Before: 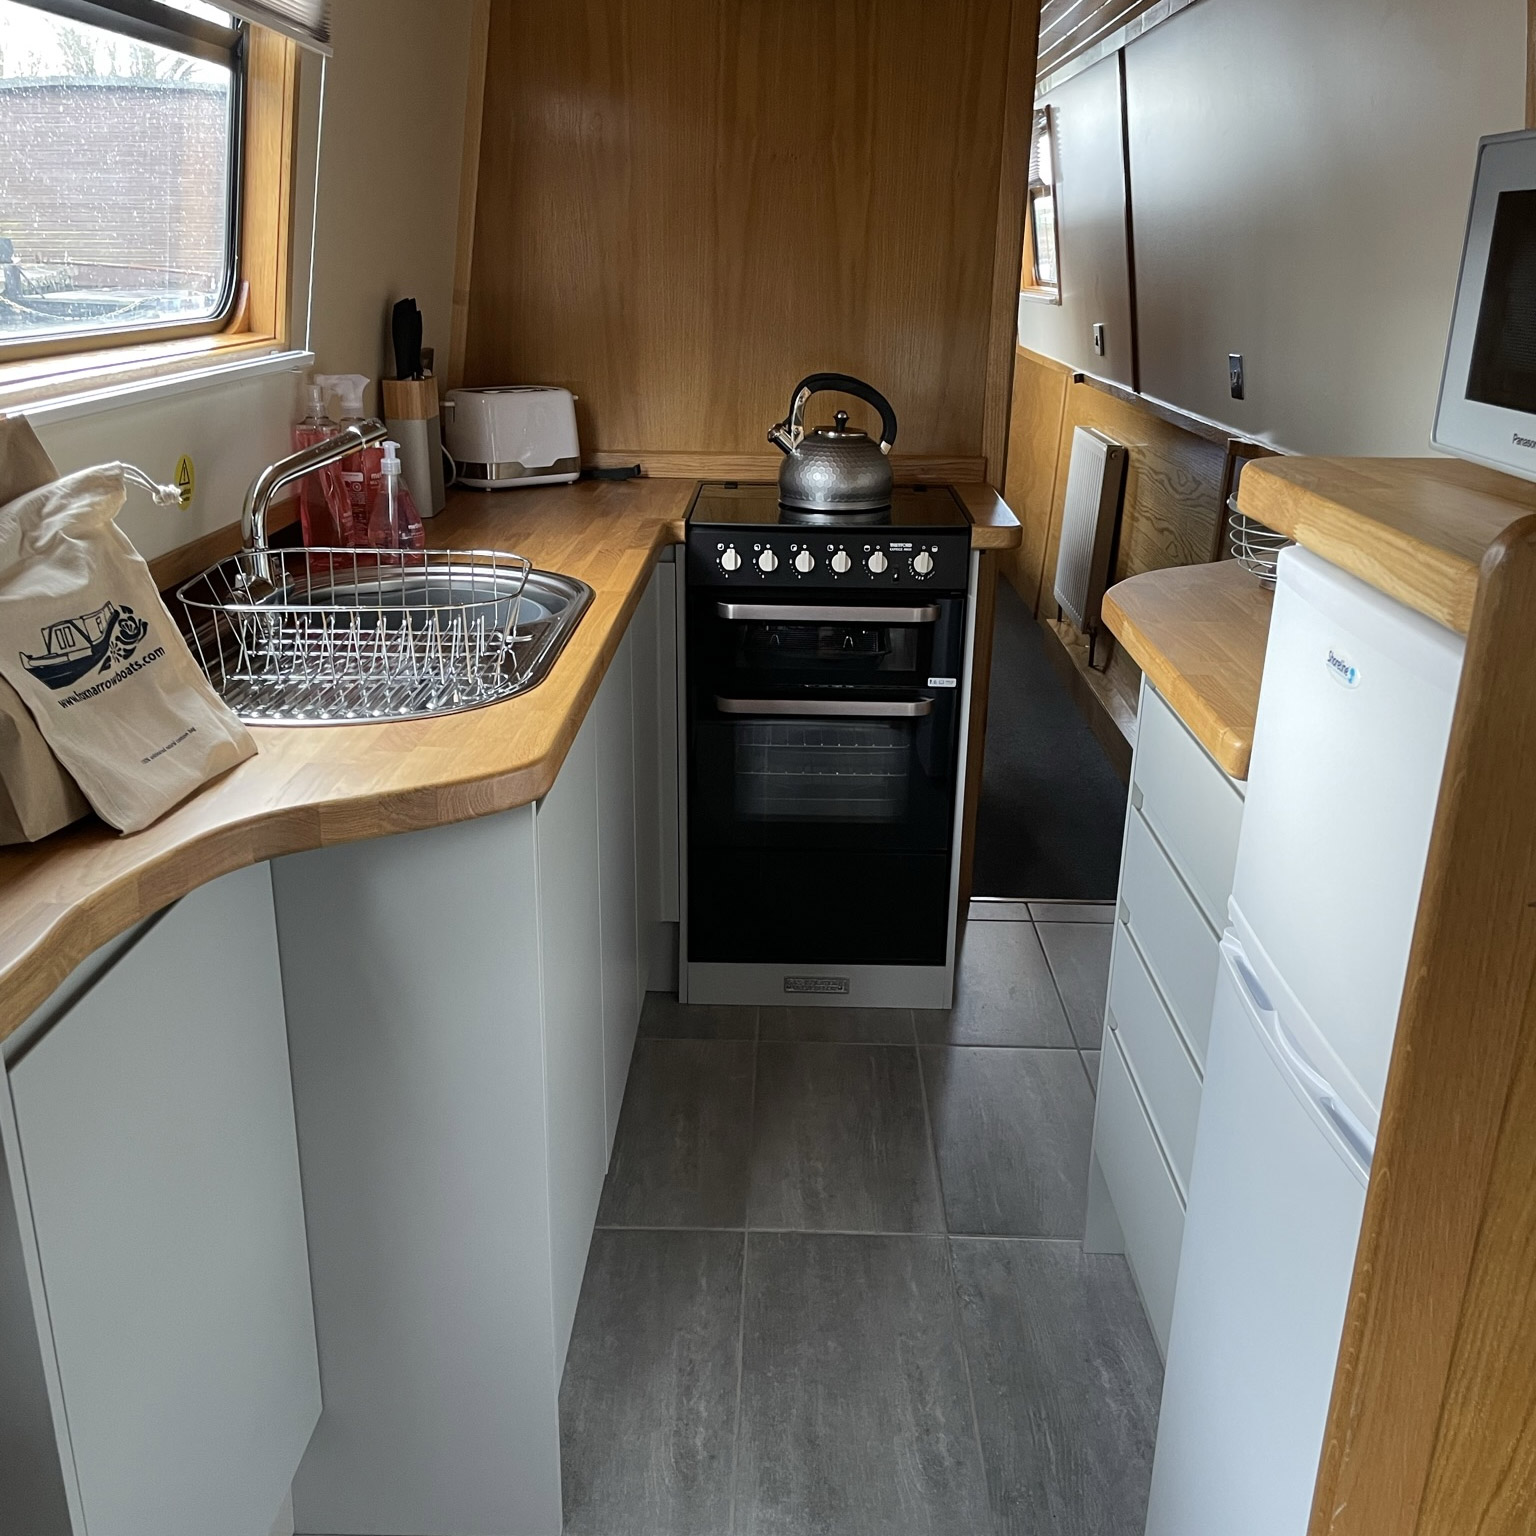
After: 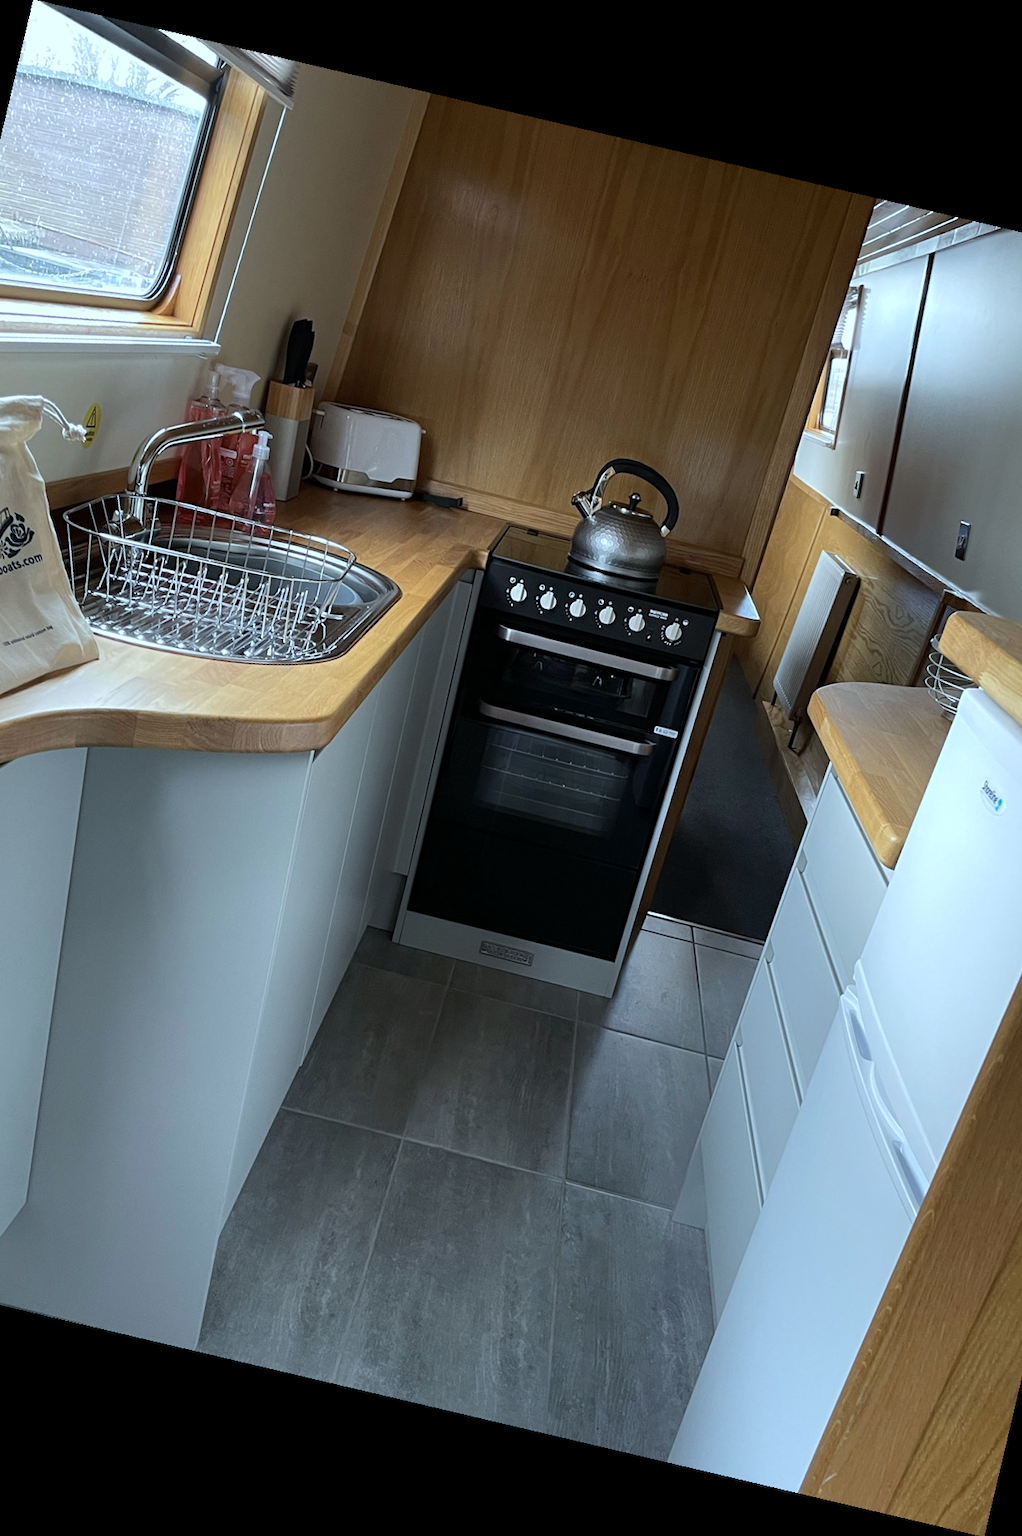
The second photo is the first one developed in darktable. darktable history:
rotate and perspective: rotation 13.27°, automatic cropping off
crop: left 16.899%, right 16.556%
color calibration: illuminant F (fluorescent), F source F9 (Cool White Deluxe 4150 K) – high CRI, x 0.374, y 0.373, temperature 4158.34 K
